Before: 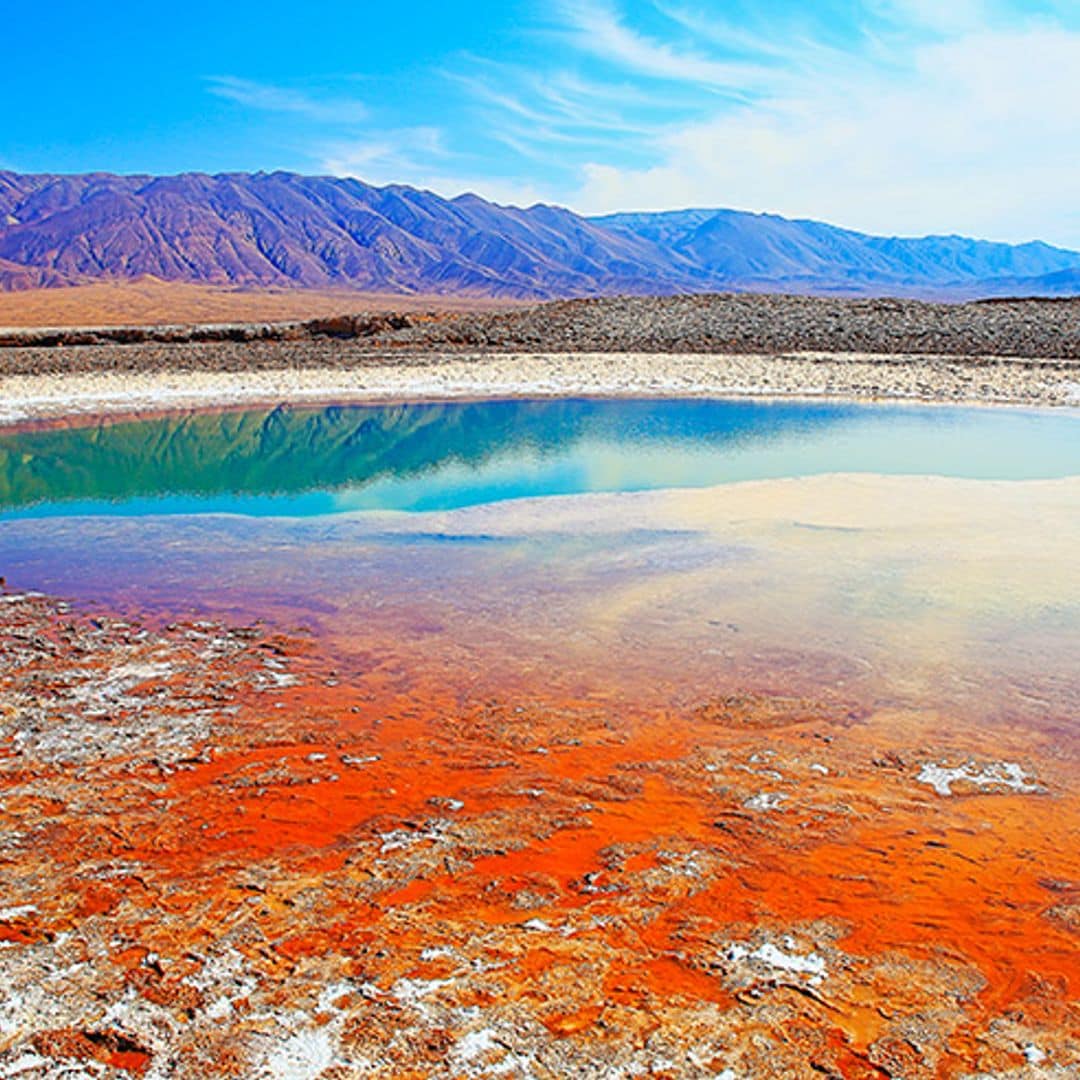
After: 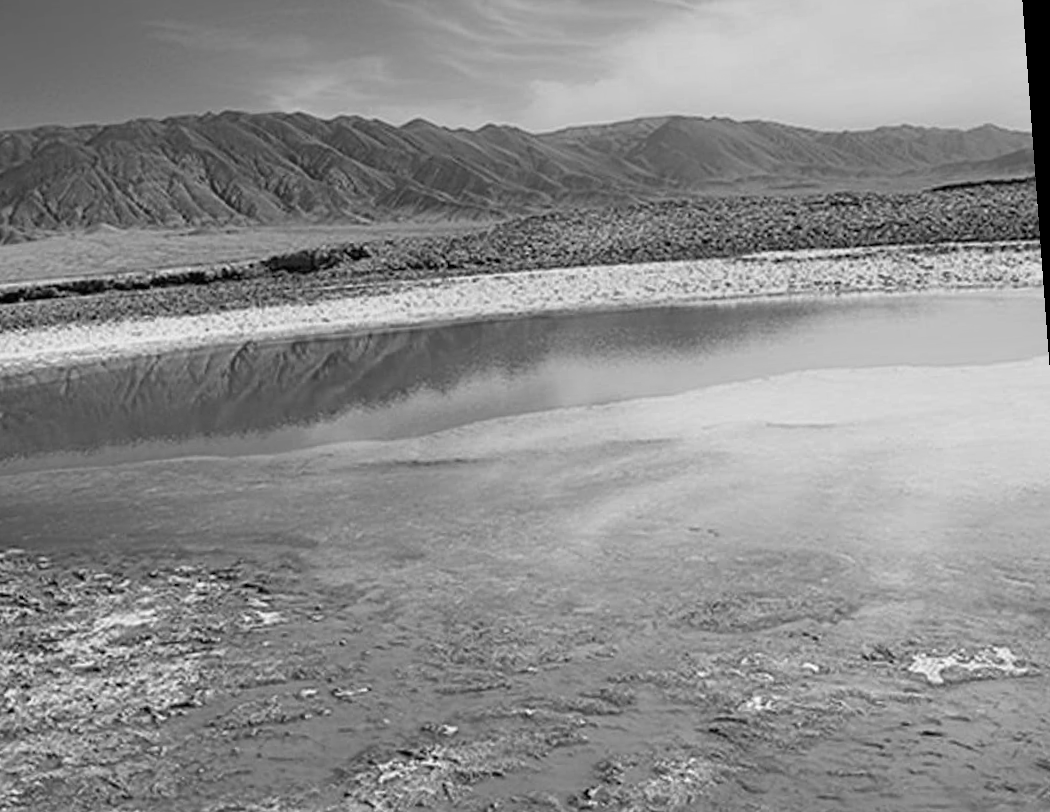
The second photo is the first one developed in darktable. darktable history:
monochrome: a 26.22, b 42.67, size 0.8
crop: left 5.596%, top 10.314%, right 3.534%, bottom 19.395%
rotate and perspective: rotation -4.25°, automatic cropping off
white balance: red 1, blue 1
